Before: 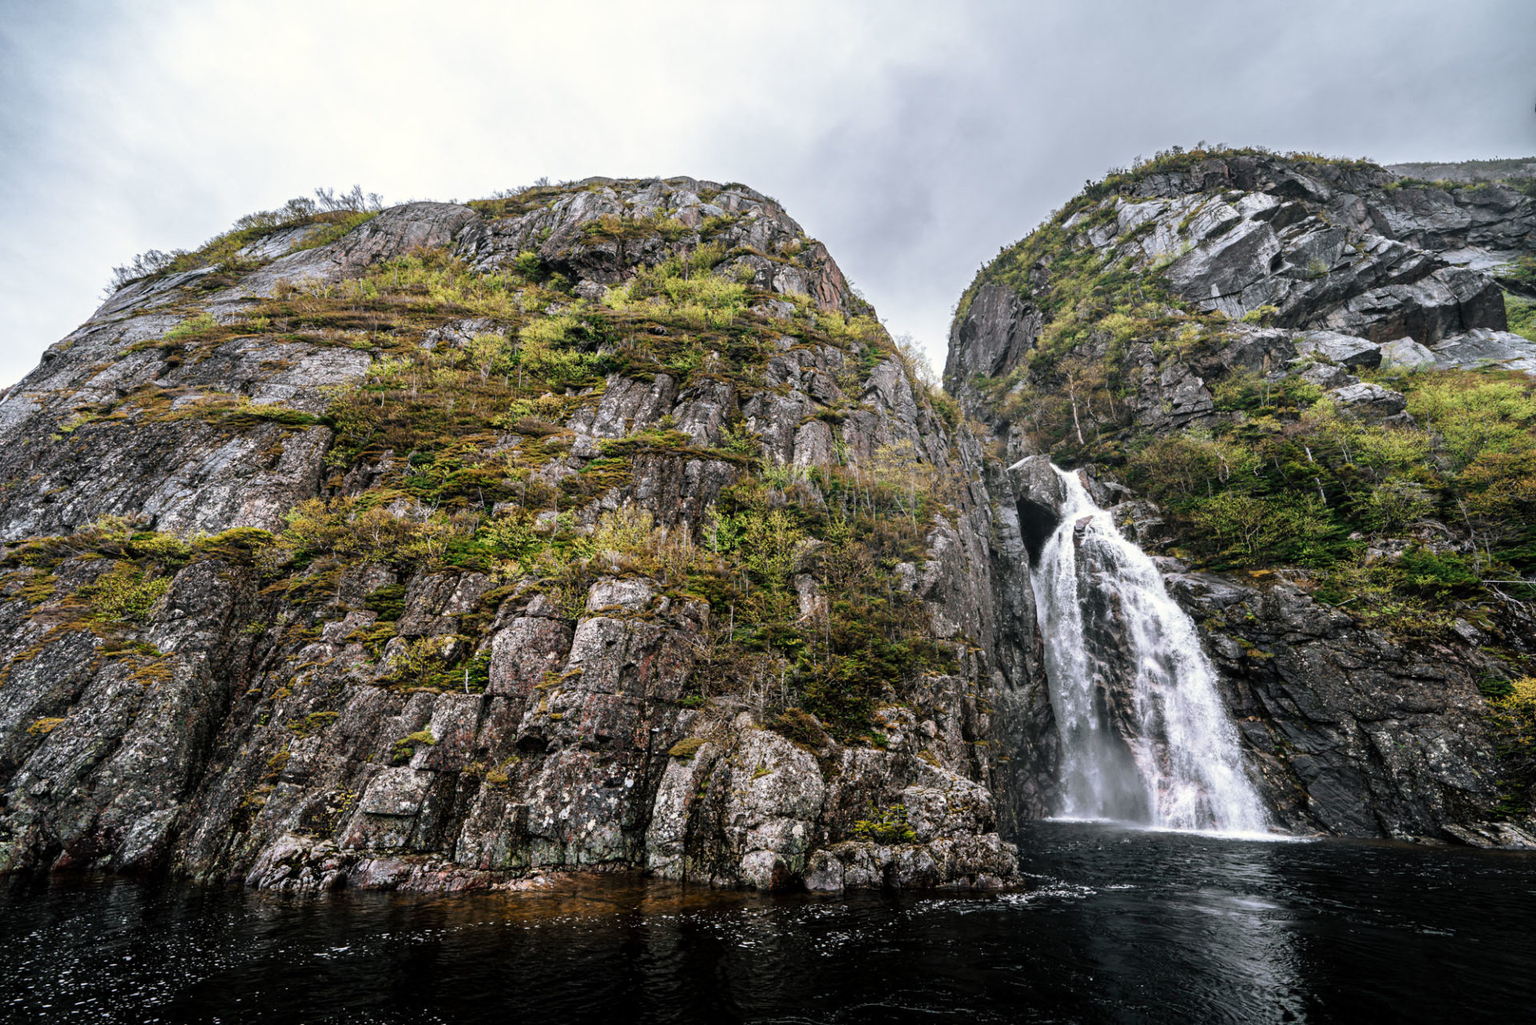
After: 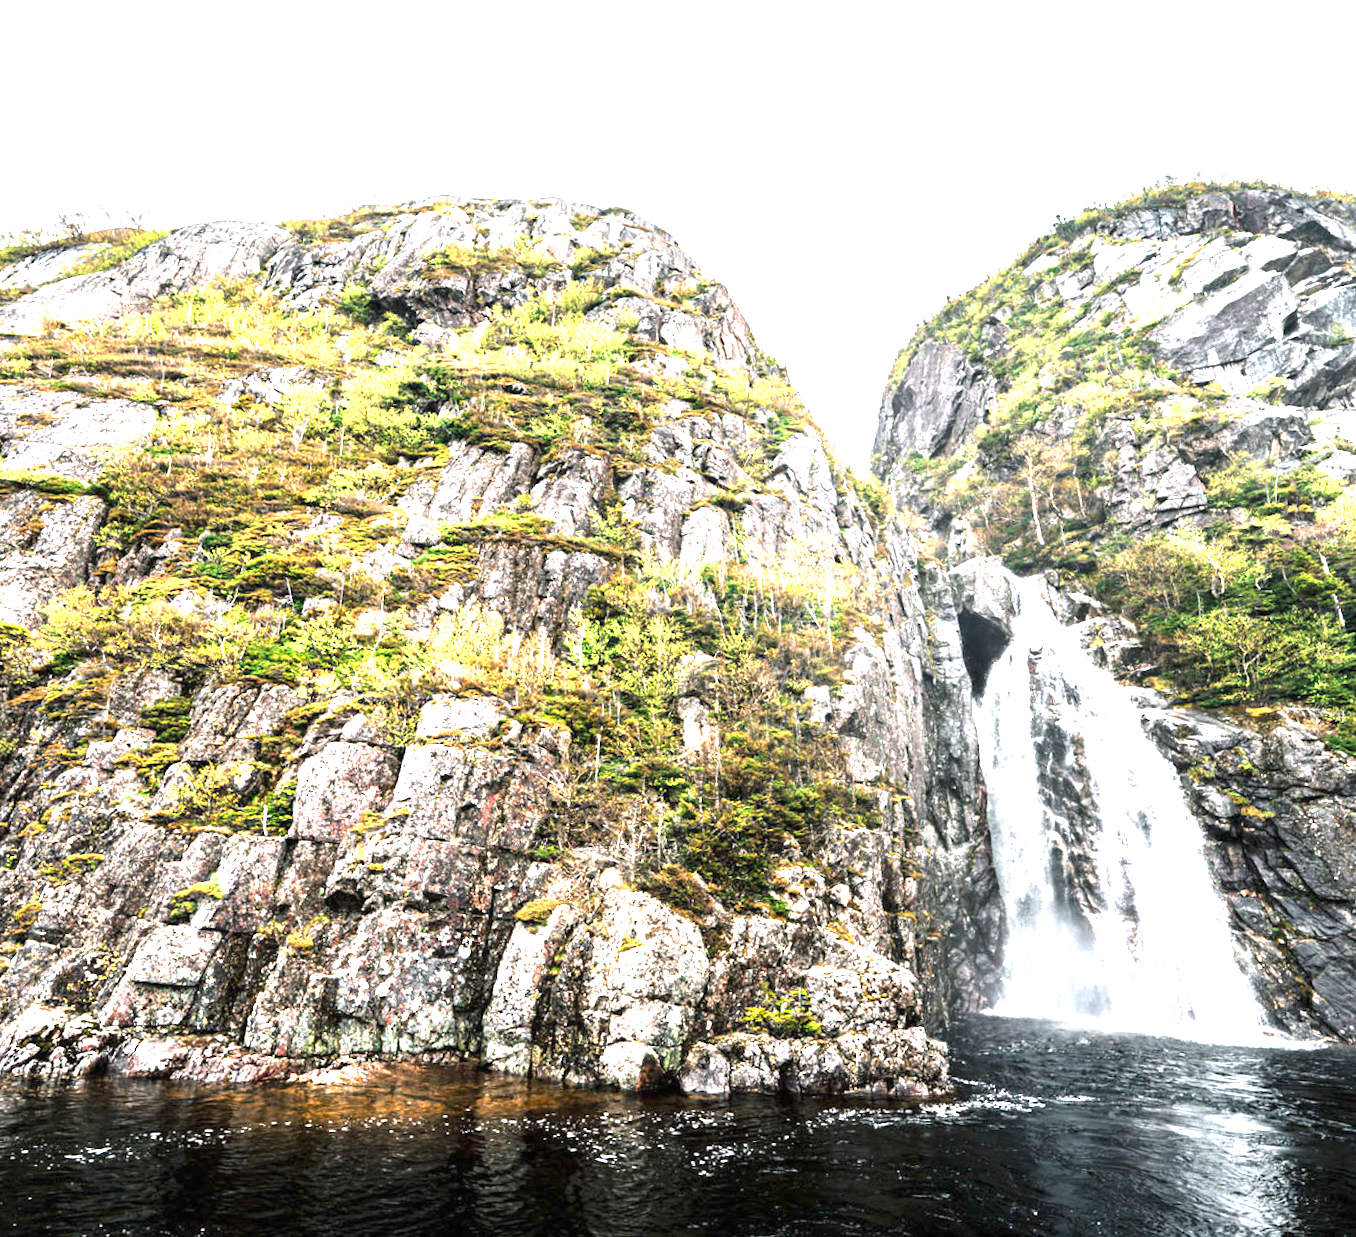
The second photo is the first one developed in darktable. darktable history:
rotate and perspective: rotation -1.75°, automatic cropping off
crop and rotate: angle -3.27°, left 14.277%, top 0.028%, right 10.766%, bottom 0.028%
exposure: black level correction 0, exposure 2.327 EV, compensate exposure bias true, compensate highlight preservation false
